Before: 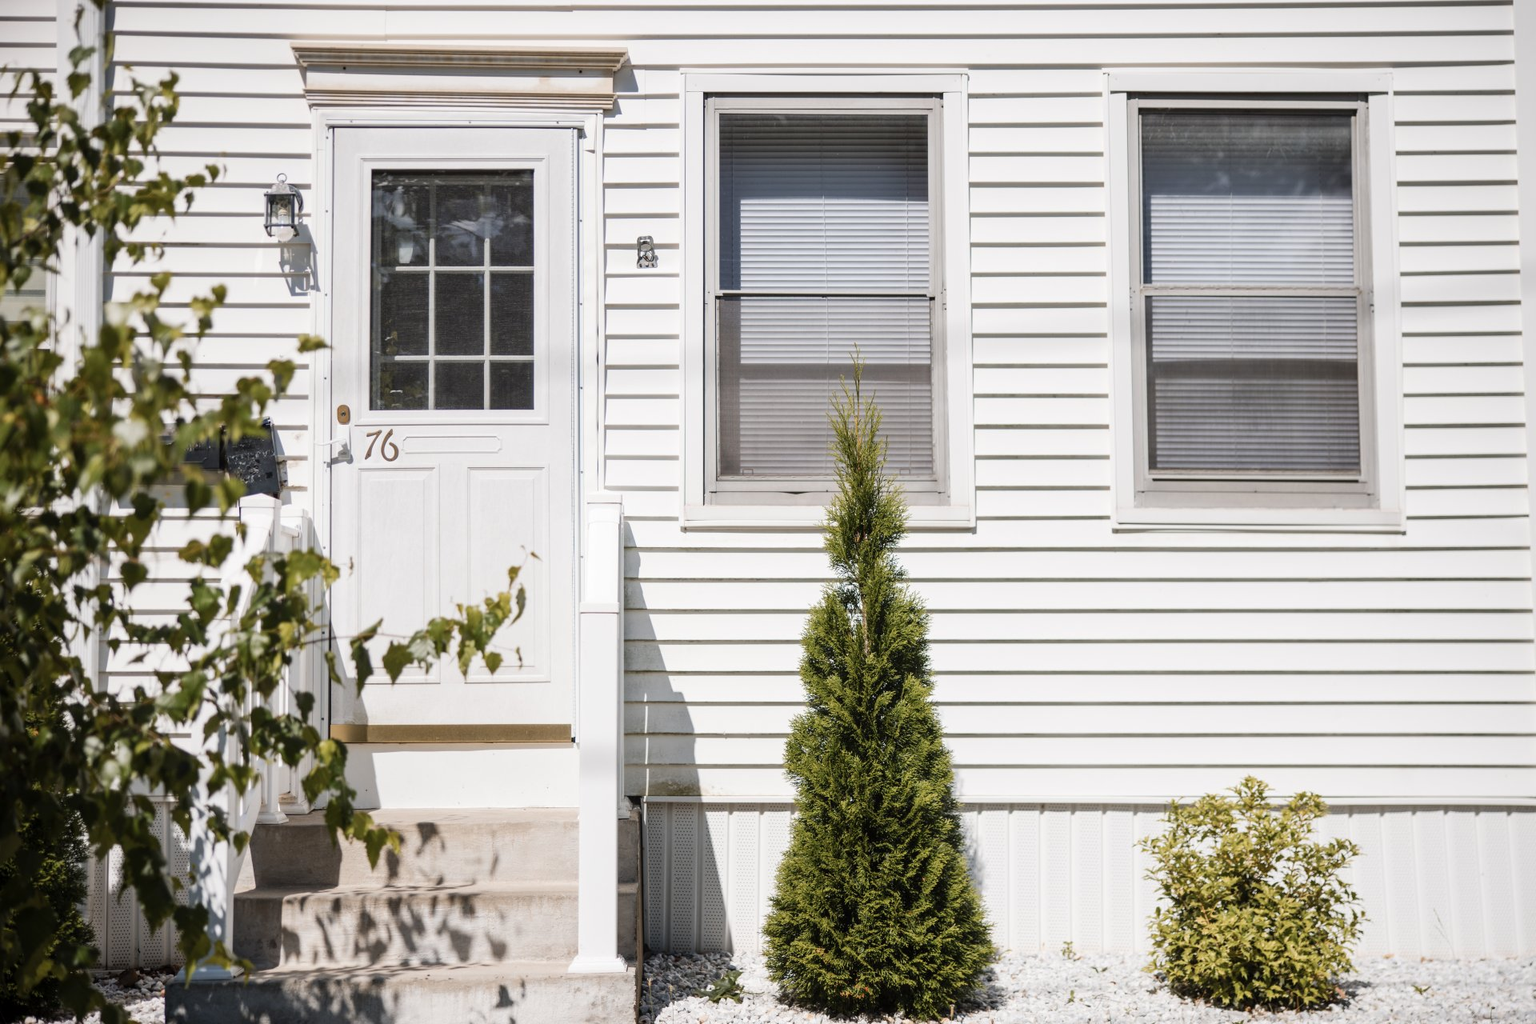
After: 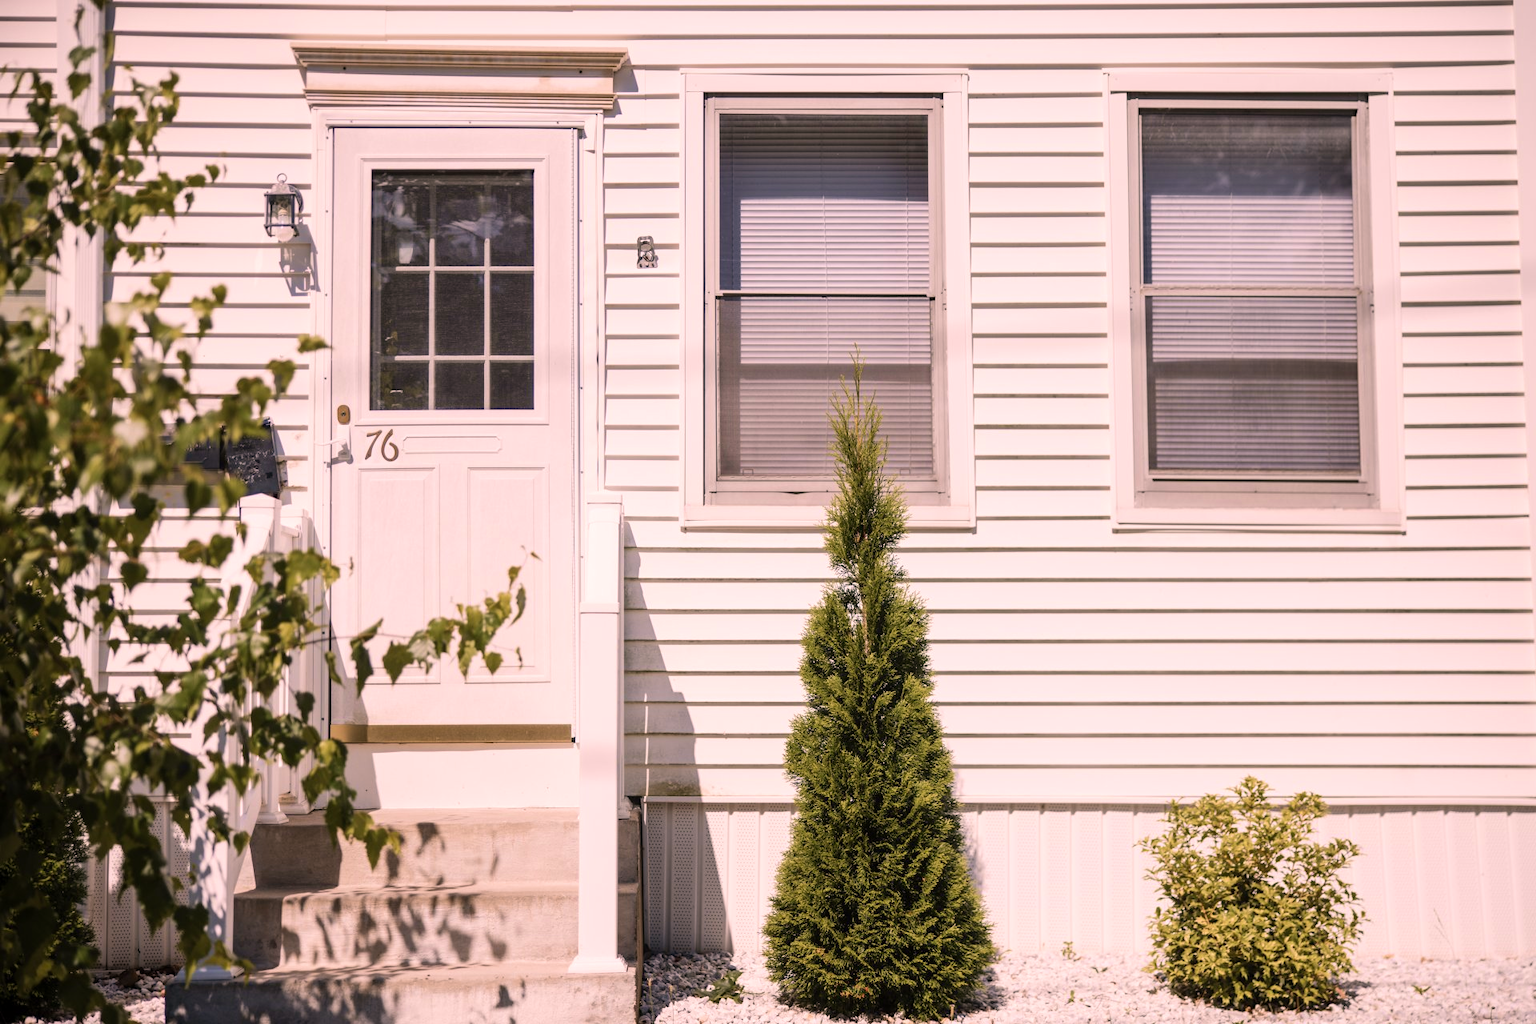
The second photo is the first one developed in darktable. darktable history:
color correction: highlights a* 12.23, highlights b* 5.41
velvia: on, module defaults
